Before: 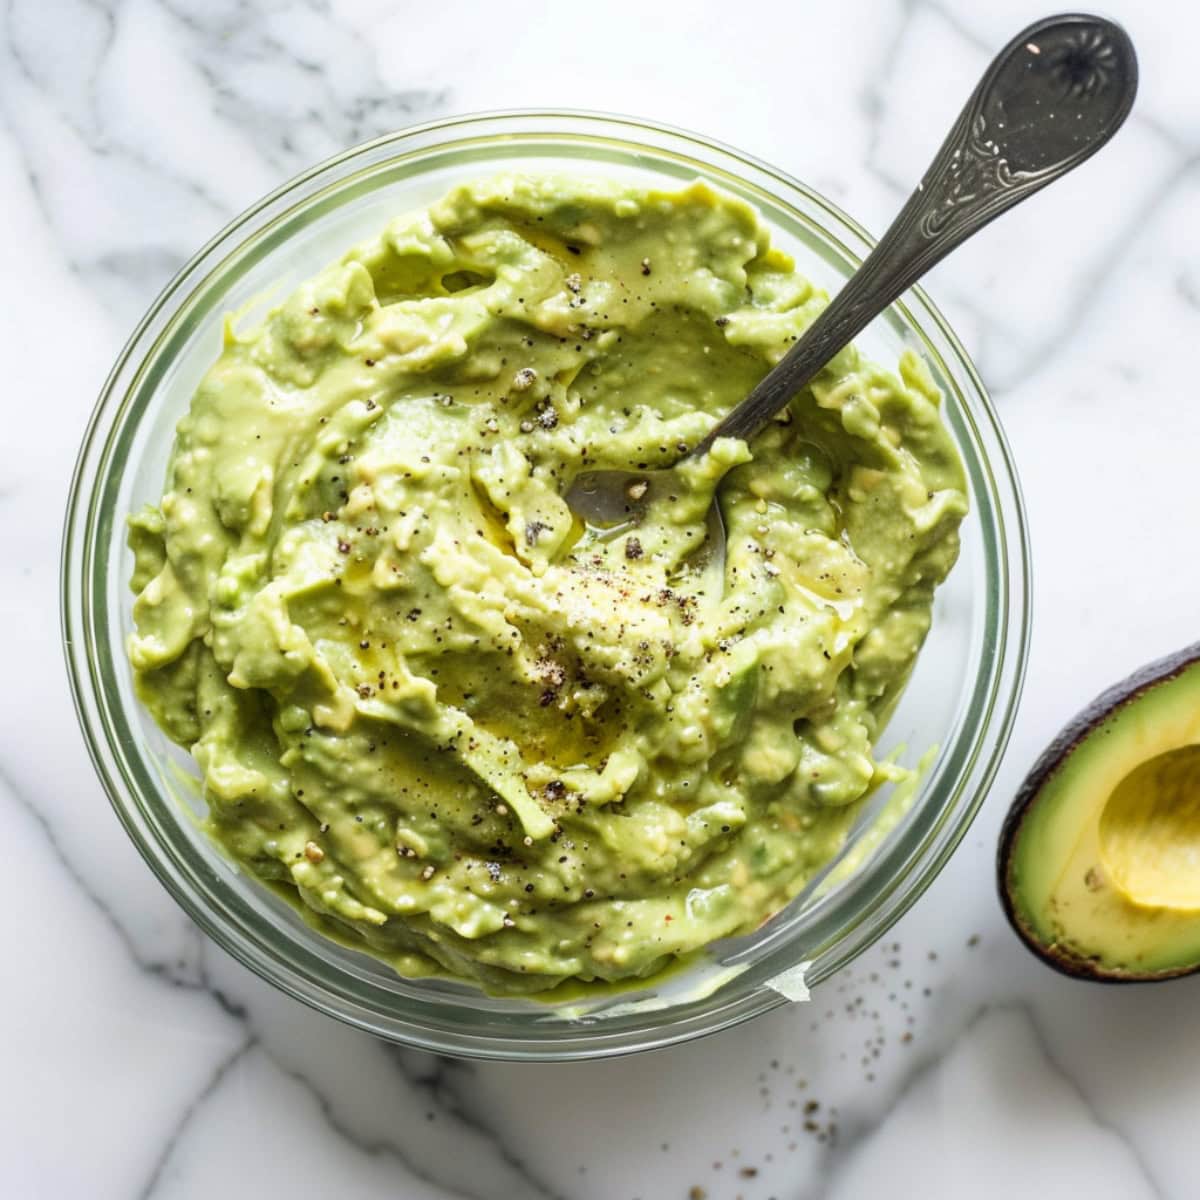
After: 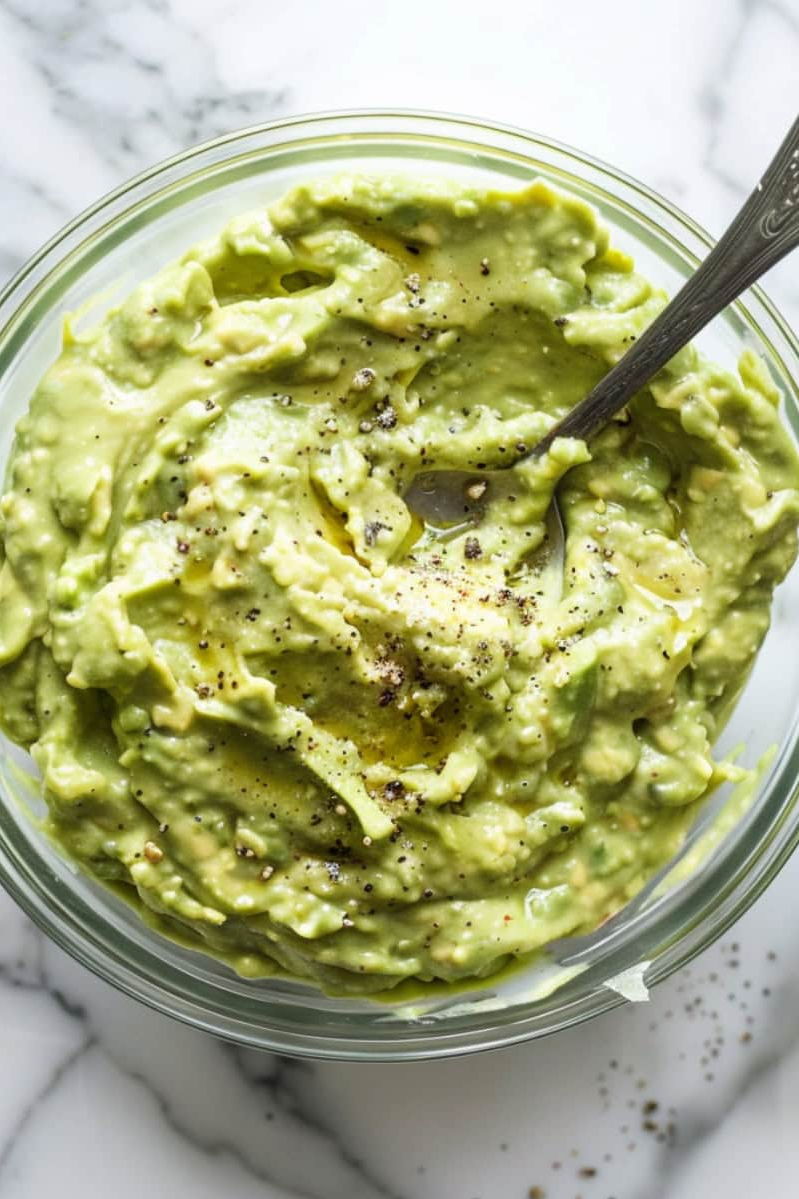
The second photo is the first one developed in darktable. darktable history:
crop and rotate: left 13.435%, right 19.928%
